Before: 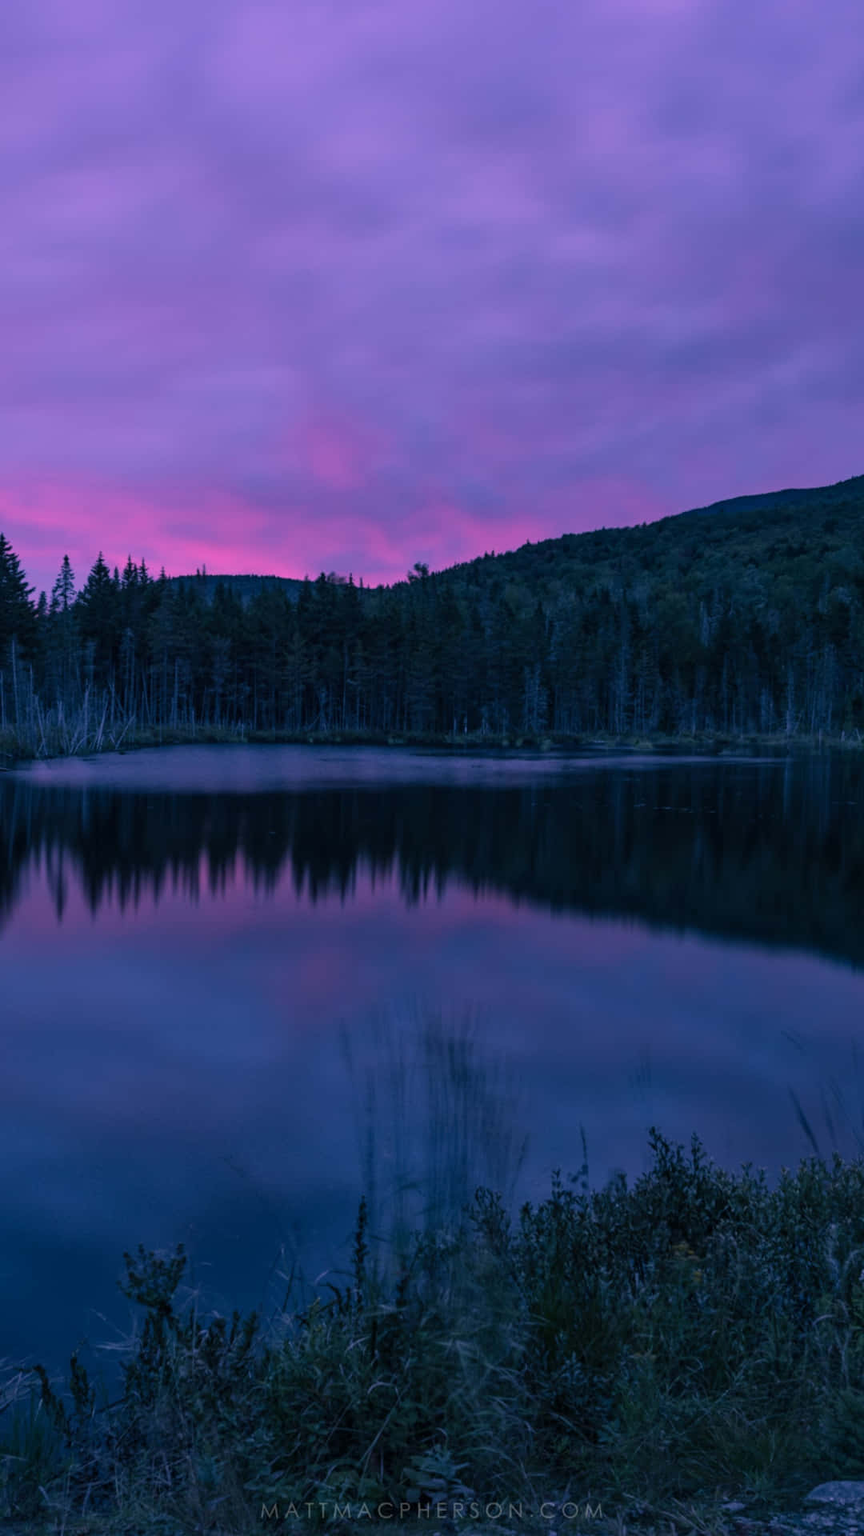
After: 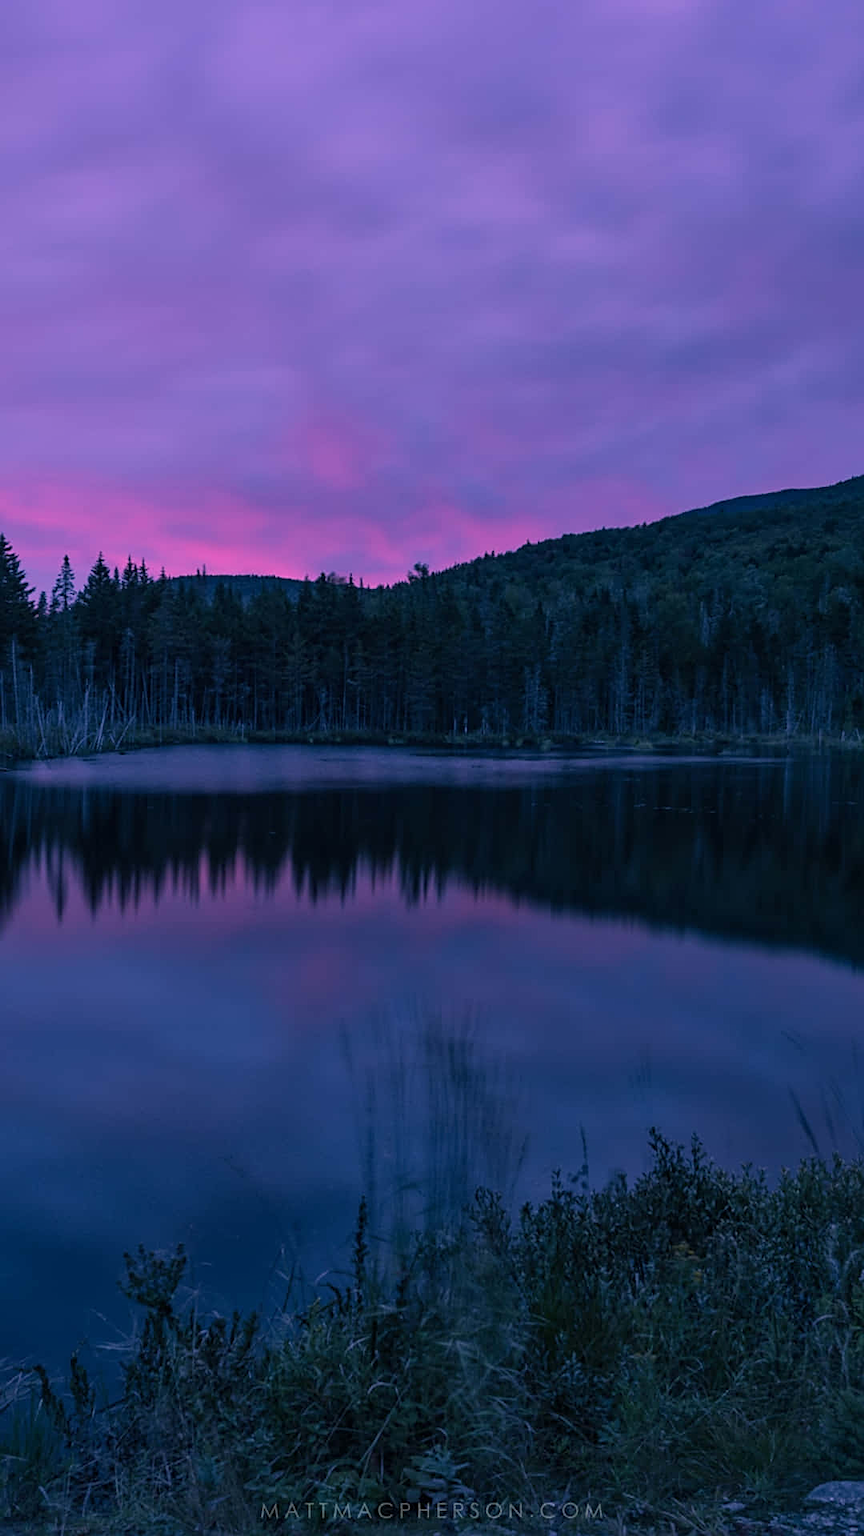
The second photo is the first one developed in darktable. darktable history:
sharpen: on, module defaults
tone equalizer: -8 EV -1.84 EV, -7 EV -1.16 EV, -6 EV -1.62 EV, smoothing diameter 25%, edges refinement/feathering 10, preserve details guided filter
